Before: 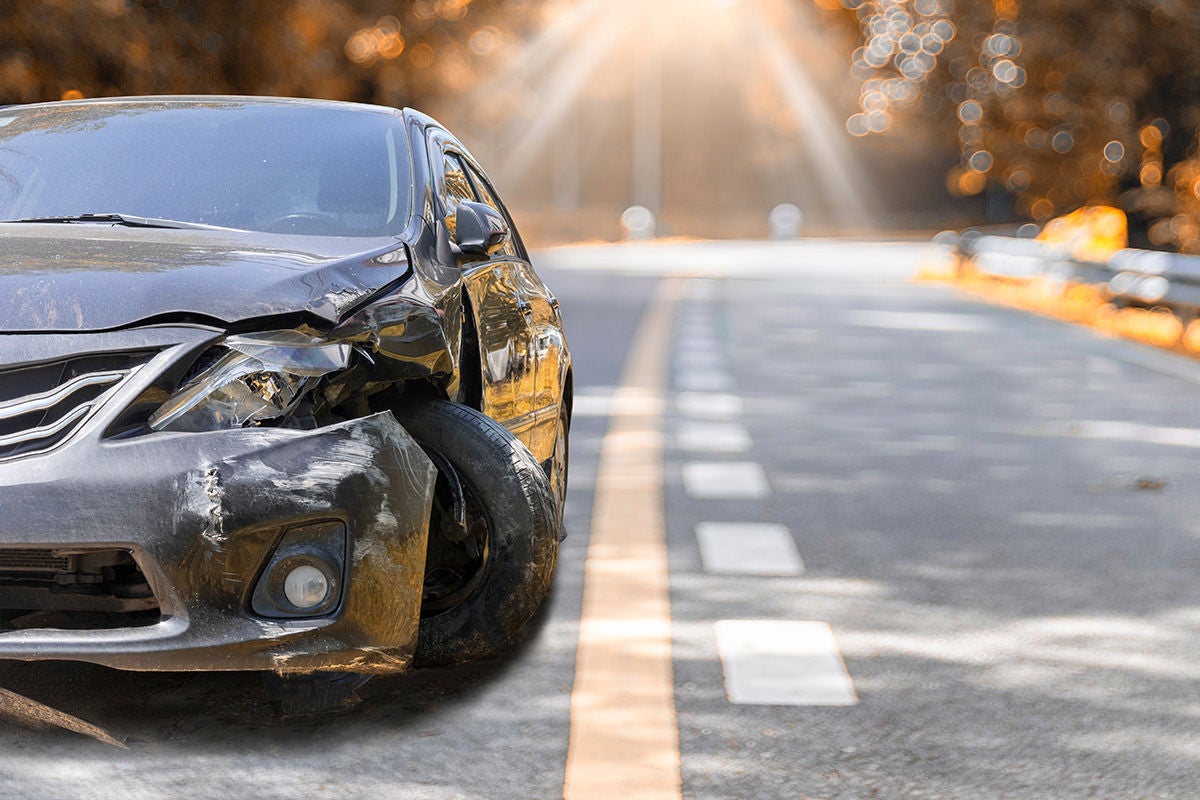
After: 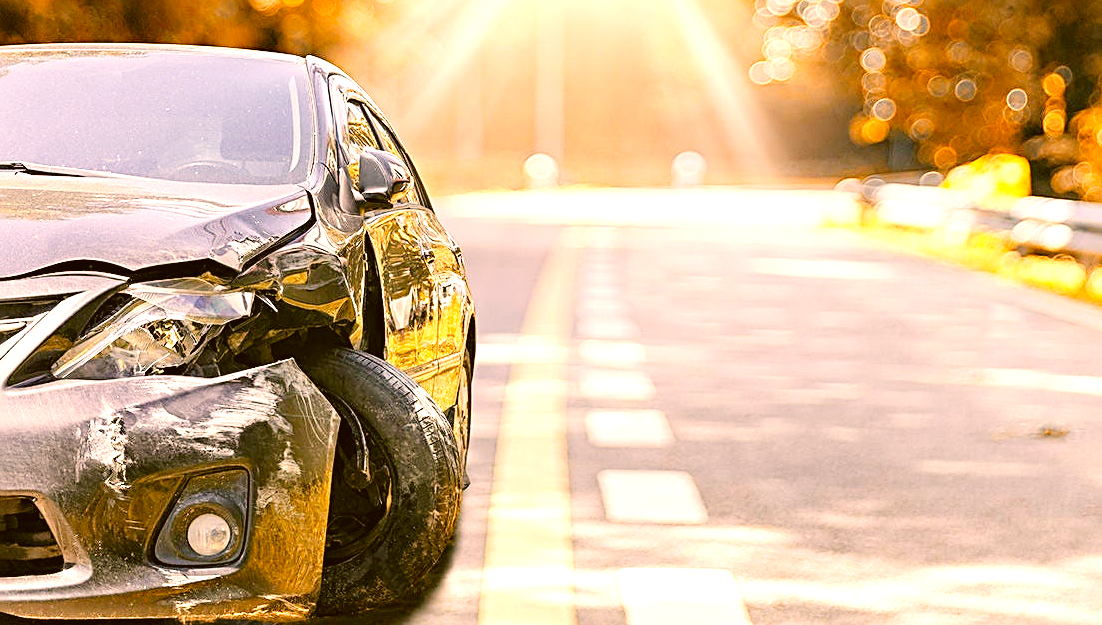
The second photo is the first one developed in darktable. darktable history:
haze removal: adaptive false
exposure: black level correction 0, exposure 1 EV, compensate highlight preservation false
color correction: highlights a* 8.63, highlights b* 15.29, shadows a* -0.455, shadows b* 26.31
sharpen: radius 2.763
crop: left 8.113%, top 6.537%, bottom 15.337%
color balance rgb: highlights gain › chroma 2.379%, highlights gain › hue 36.91°, global offset › luminance 0.475%, global offset › hue 169.22°, perceptual saturation grading › global saturation 0.946%, perceptual saturation grading › mid-tones 11.643%, global vibrance 20%
tone curve: curves: ch0 [(0, 0) (0.004, 0.001) (0.133, 0.112) (0.325, 0.362) (0.832, 0.893) (1, 1)], preserve colors none
